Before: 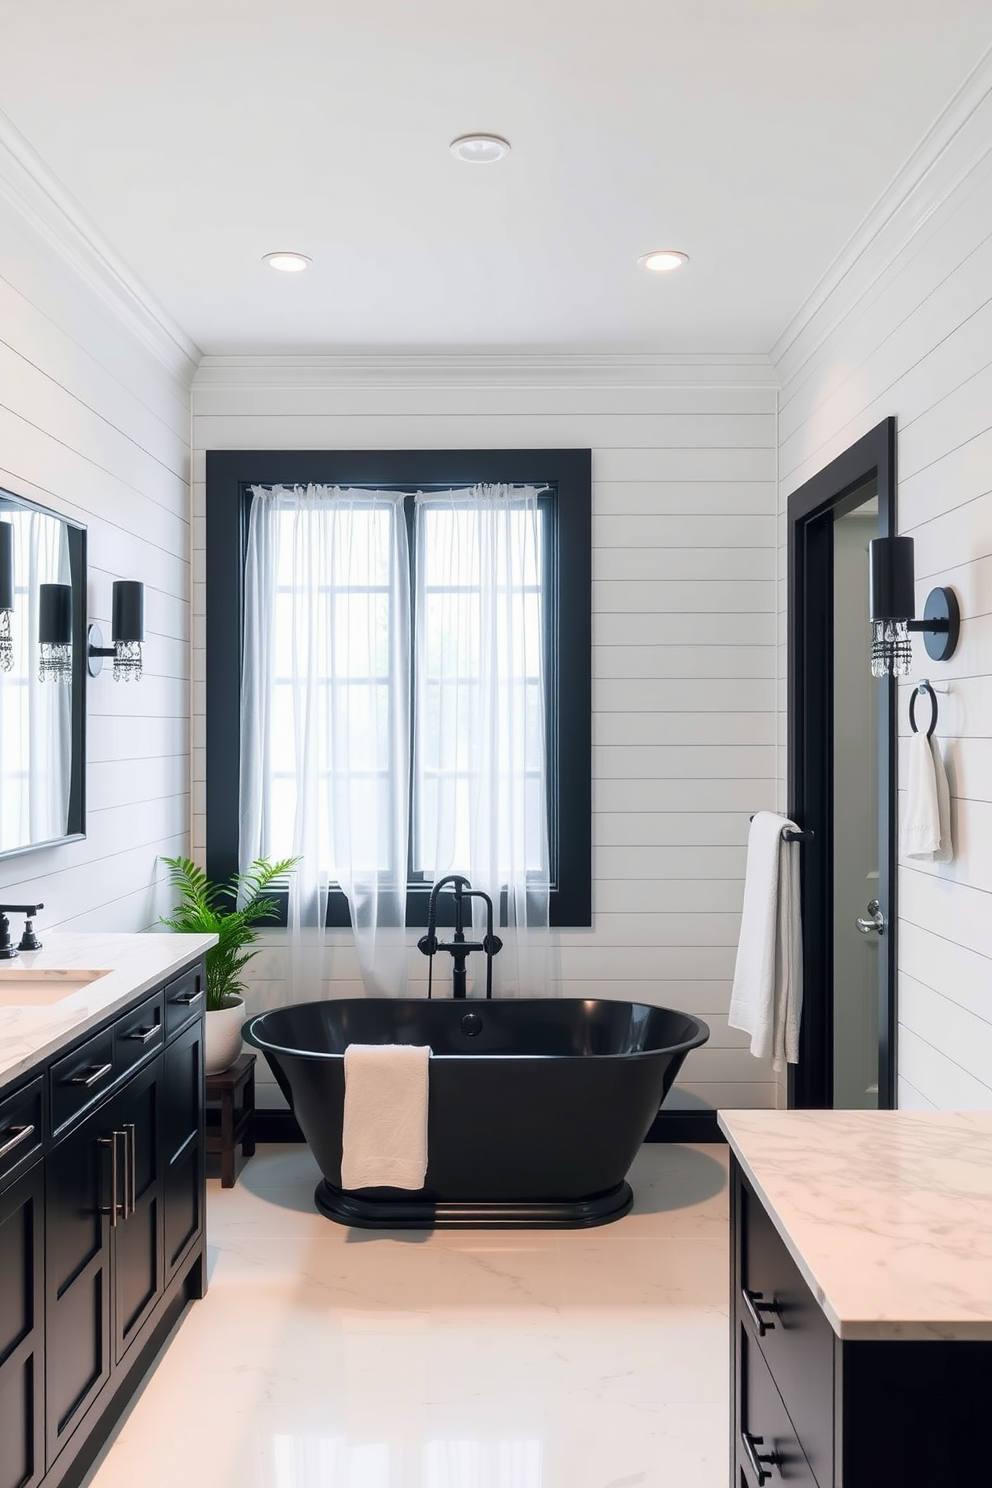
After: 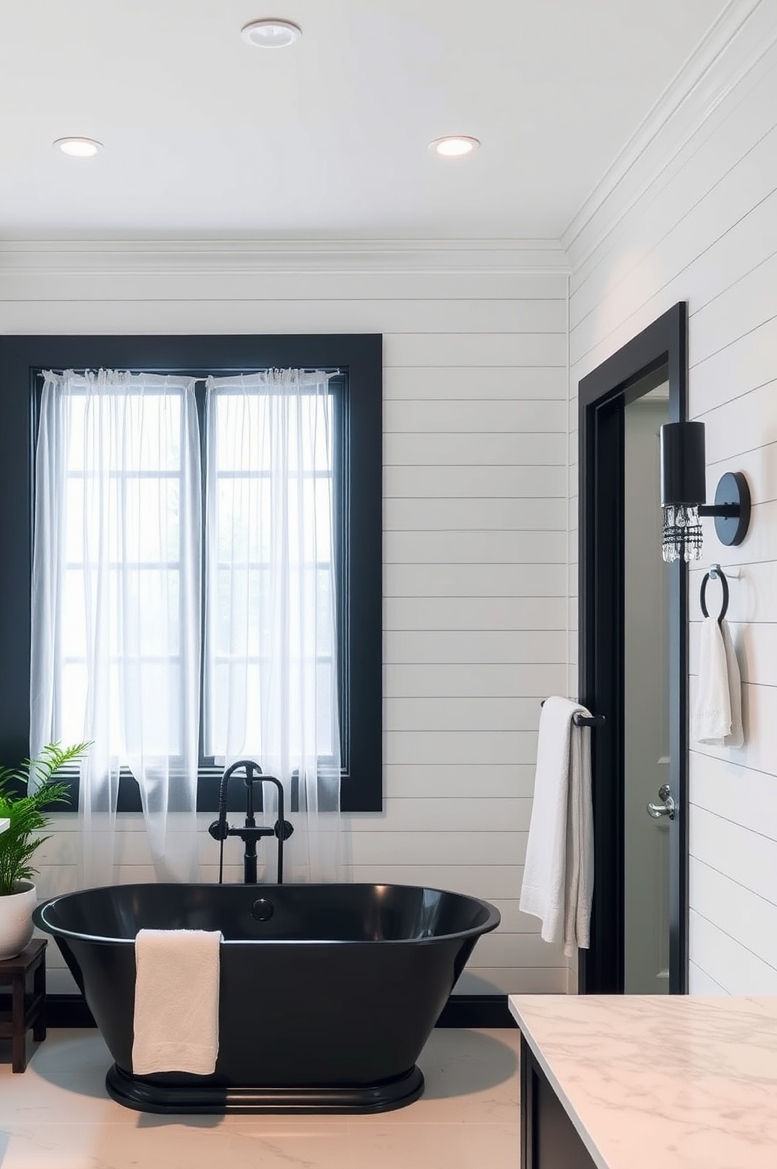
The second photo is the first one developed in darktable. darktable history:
exposure: compensate exposure bias true, compensate highlight preservation false
crop and rotate: left 21.196%, top 7.793%, right 0.449%, bottom 13.608%
